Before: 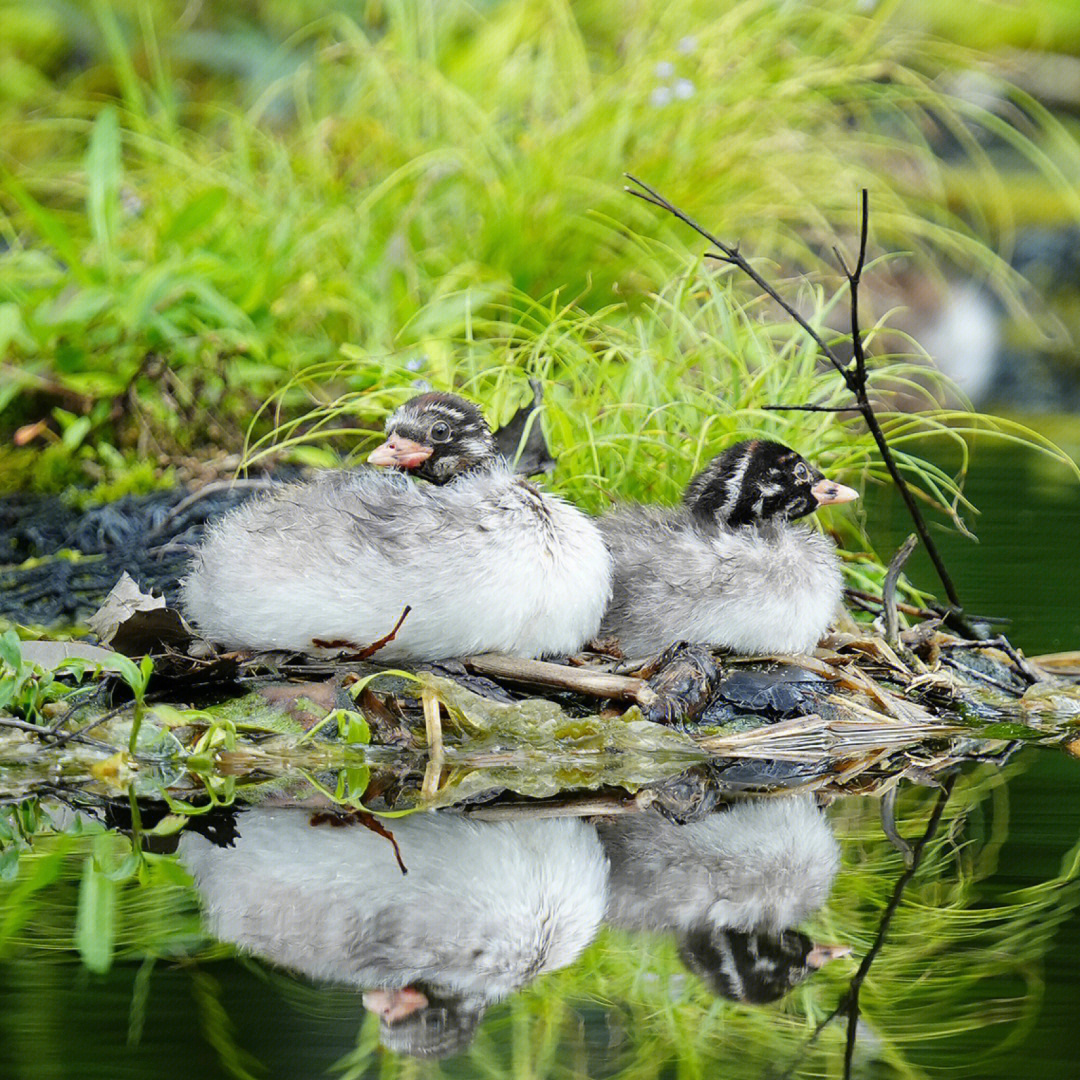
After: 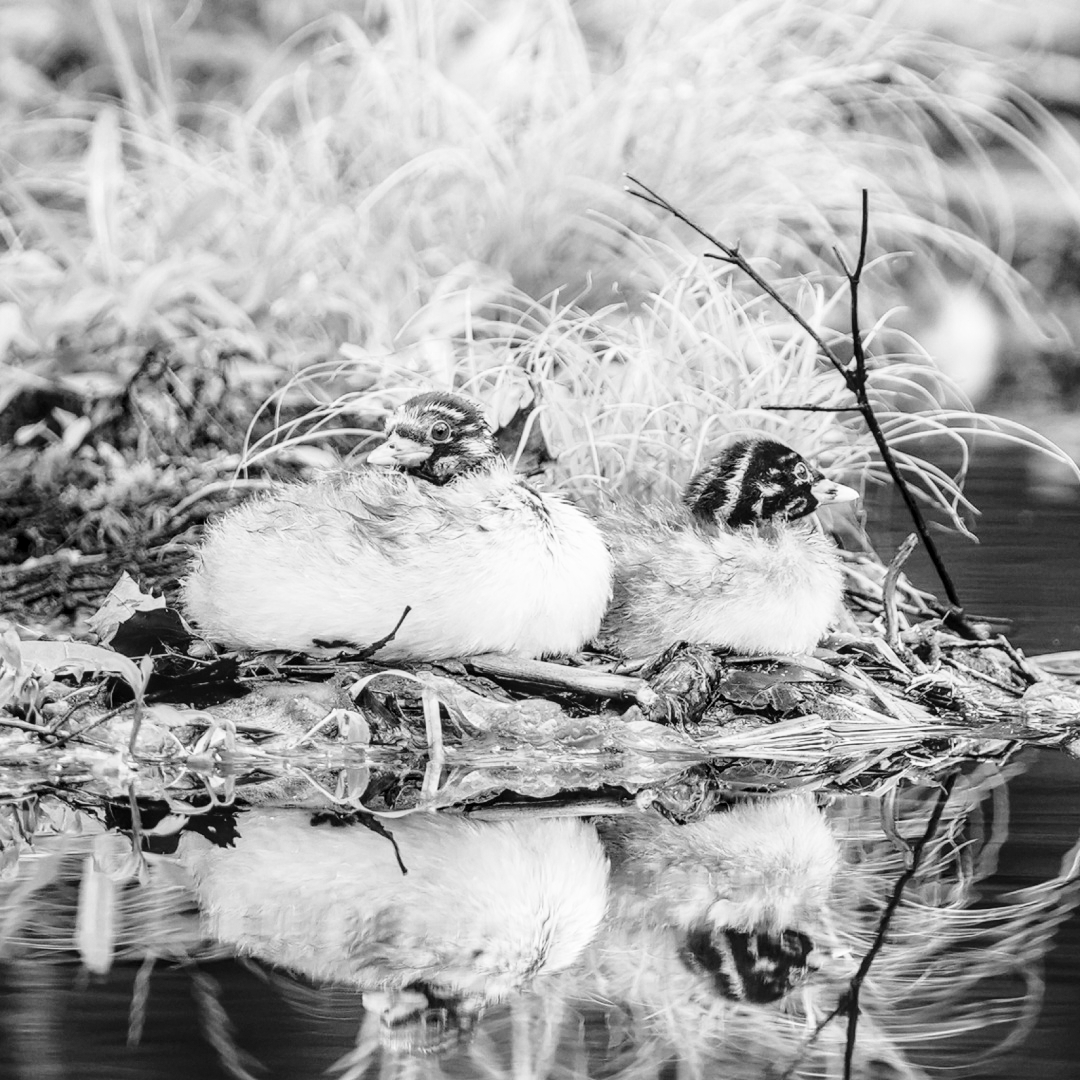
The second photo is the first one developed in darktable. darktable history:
monochrome: a -6.99, b 35.61, size 1.4
local contrast: highlights 25%, detail 130%
base curve: curves: ch0 [(0, 0) (0.028, 0.03) (0.121, 0.232) (0.46, 0.748) (0.859, 0.968) (1, 1)], preserve colors none
